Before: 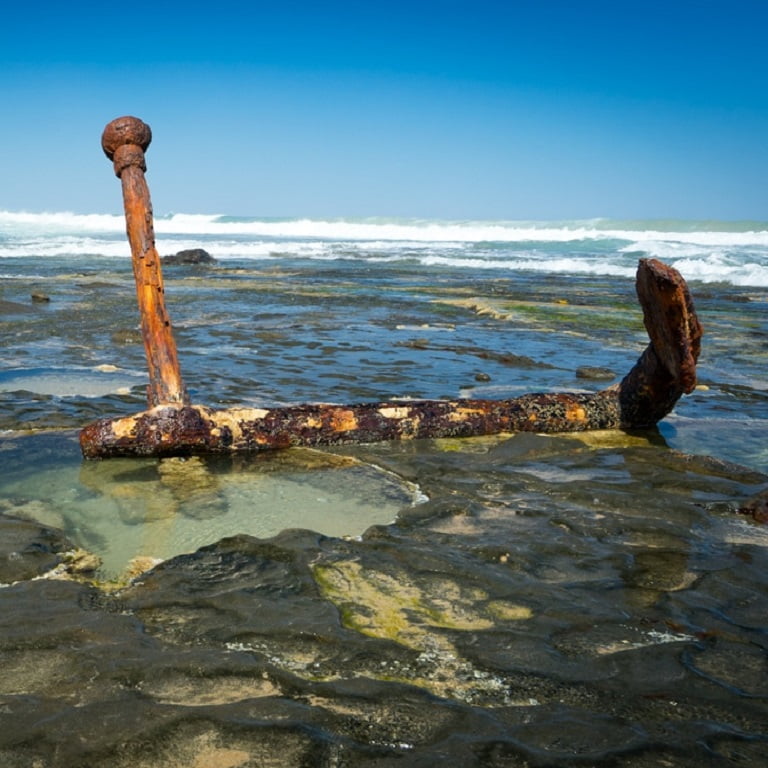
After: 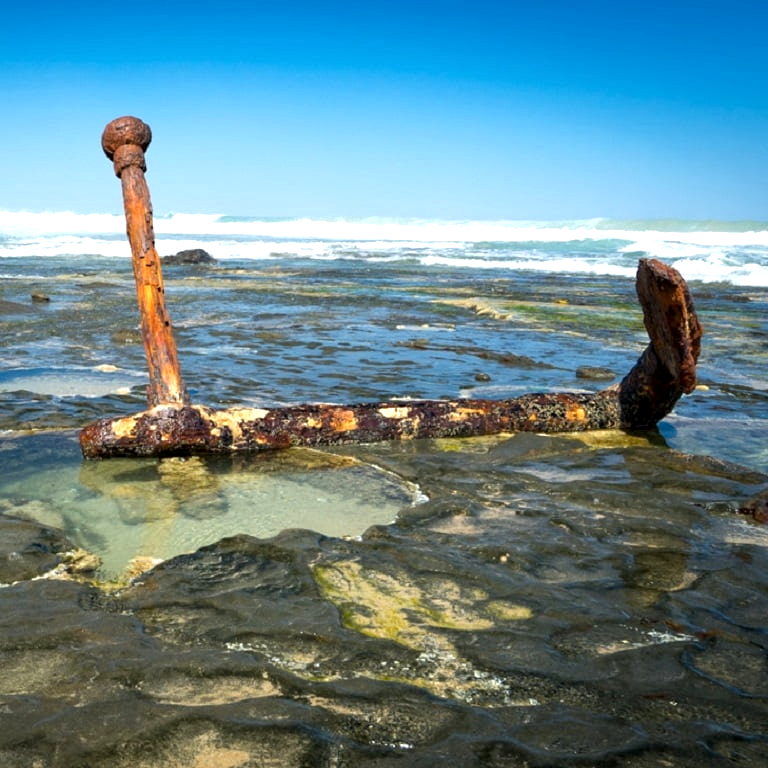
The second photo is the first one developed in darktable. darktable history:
sharpen: radius 5.325, amount 0.312, threshold 26.433
exposure: black level correction 0.001, exposure 0.5 EV, compensate exposure bias true, compensate highlight preservation false
local contrast: highlights 100%, shadows 100%, detail 120%, midtone range 0.2
